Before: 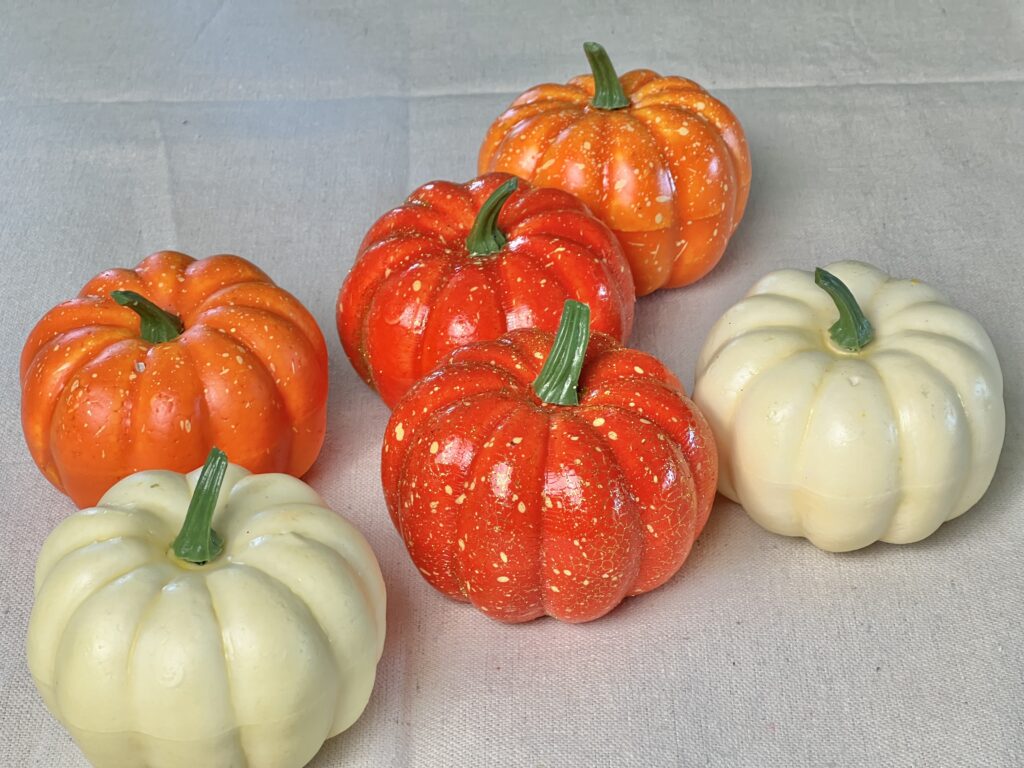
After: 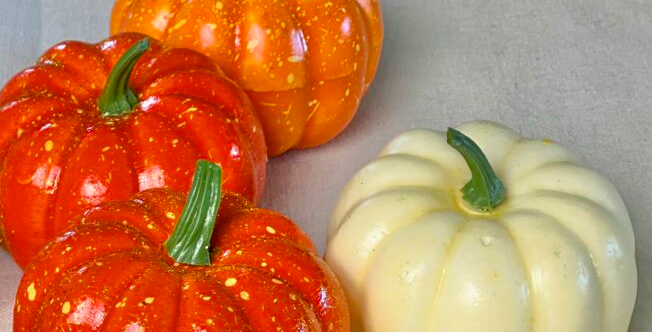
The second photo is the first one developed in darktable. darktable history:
crop: left 36.005%, top 18.293%, right 0.31%, bottom 38.444%
color balance rgb: linear chroma grading › global chroma 15%, perceptual saturation grading › global saturation 30%
